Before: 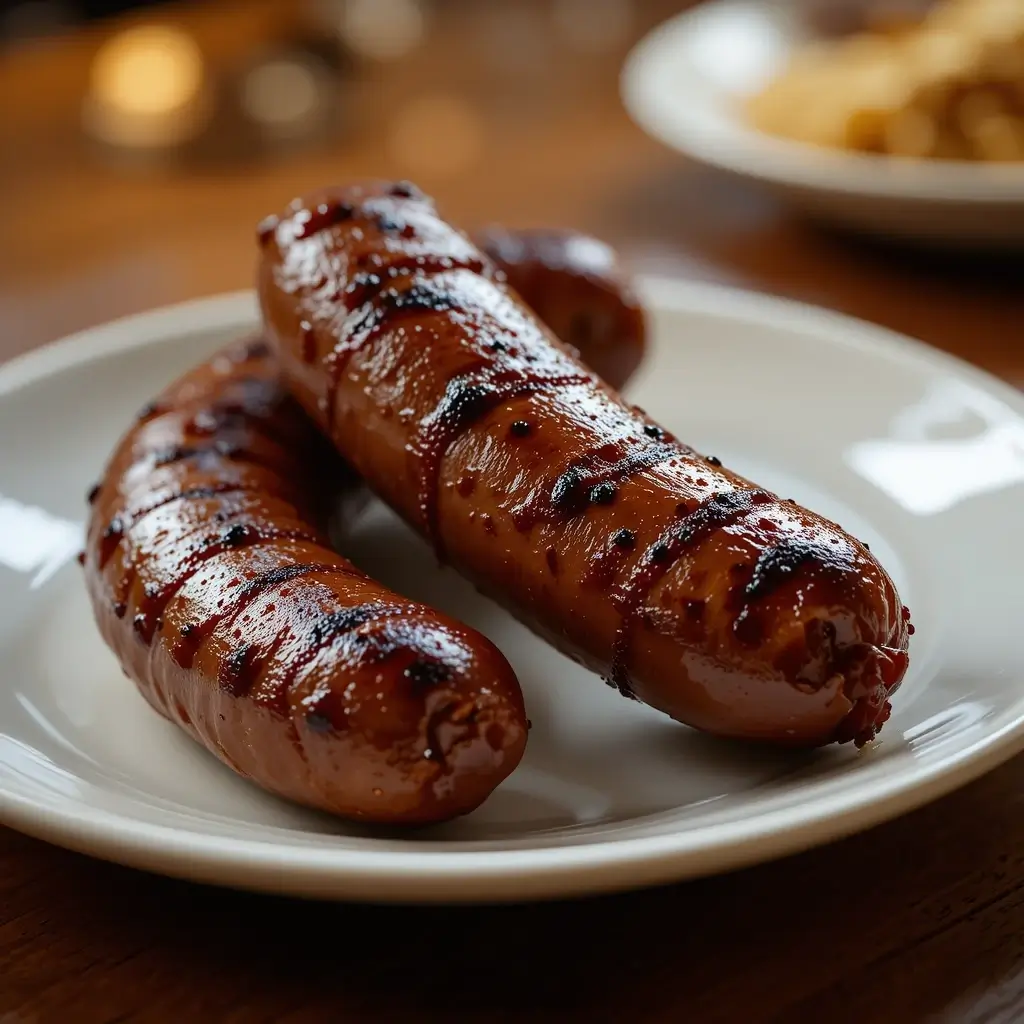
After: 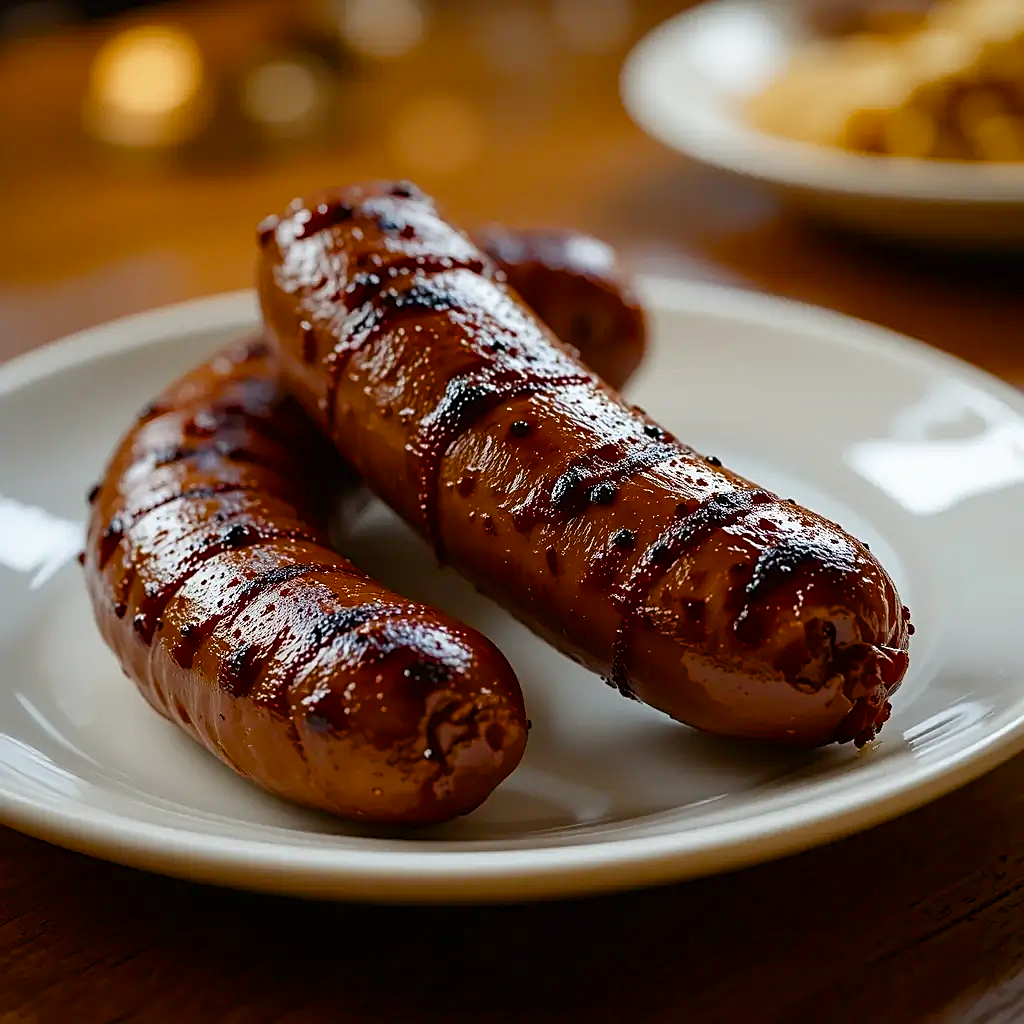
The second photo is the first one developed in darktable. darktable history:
color balance rgb: perceptual saturation grading › global saturation 20%, perceptual saturation grading › highlights -25%, perceptual saturation grading › shadows 50%
sharpen: on, module defaults
